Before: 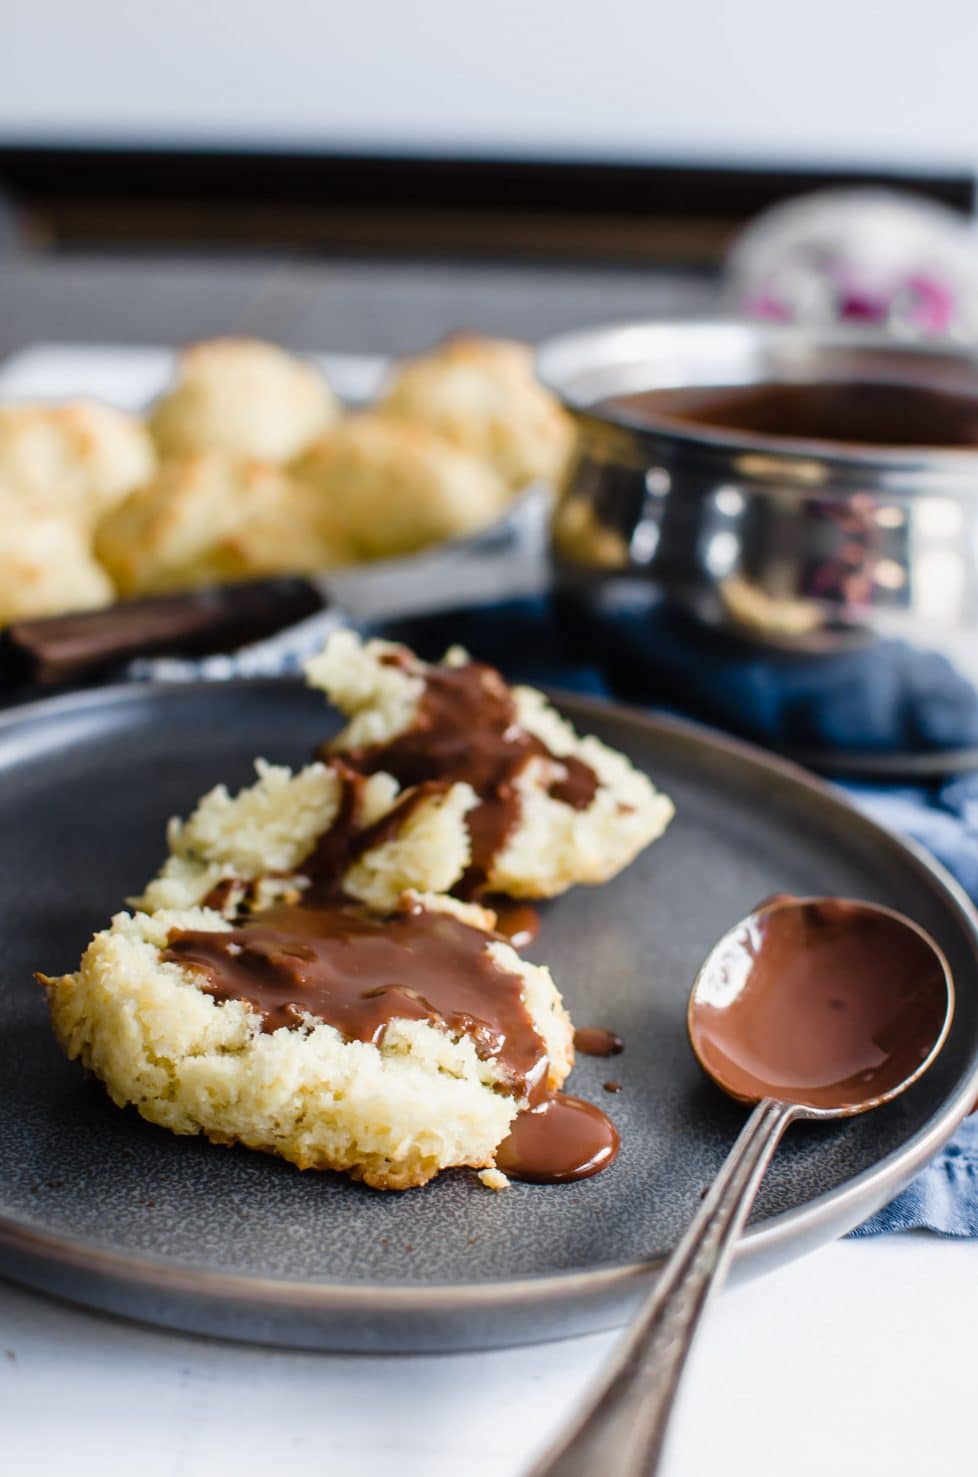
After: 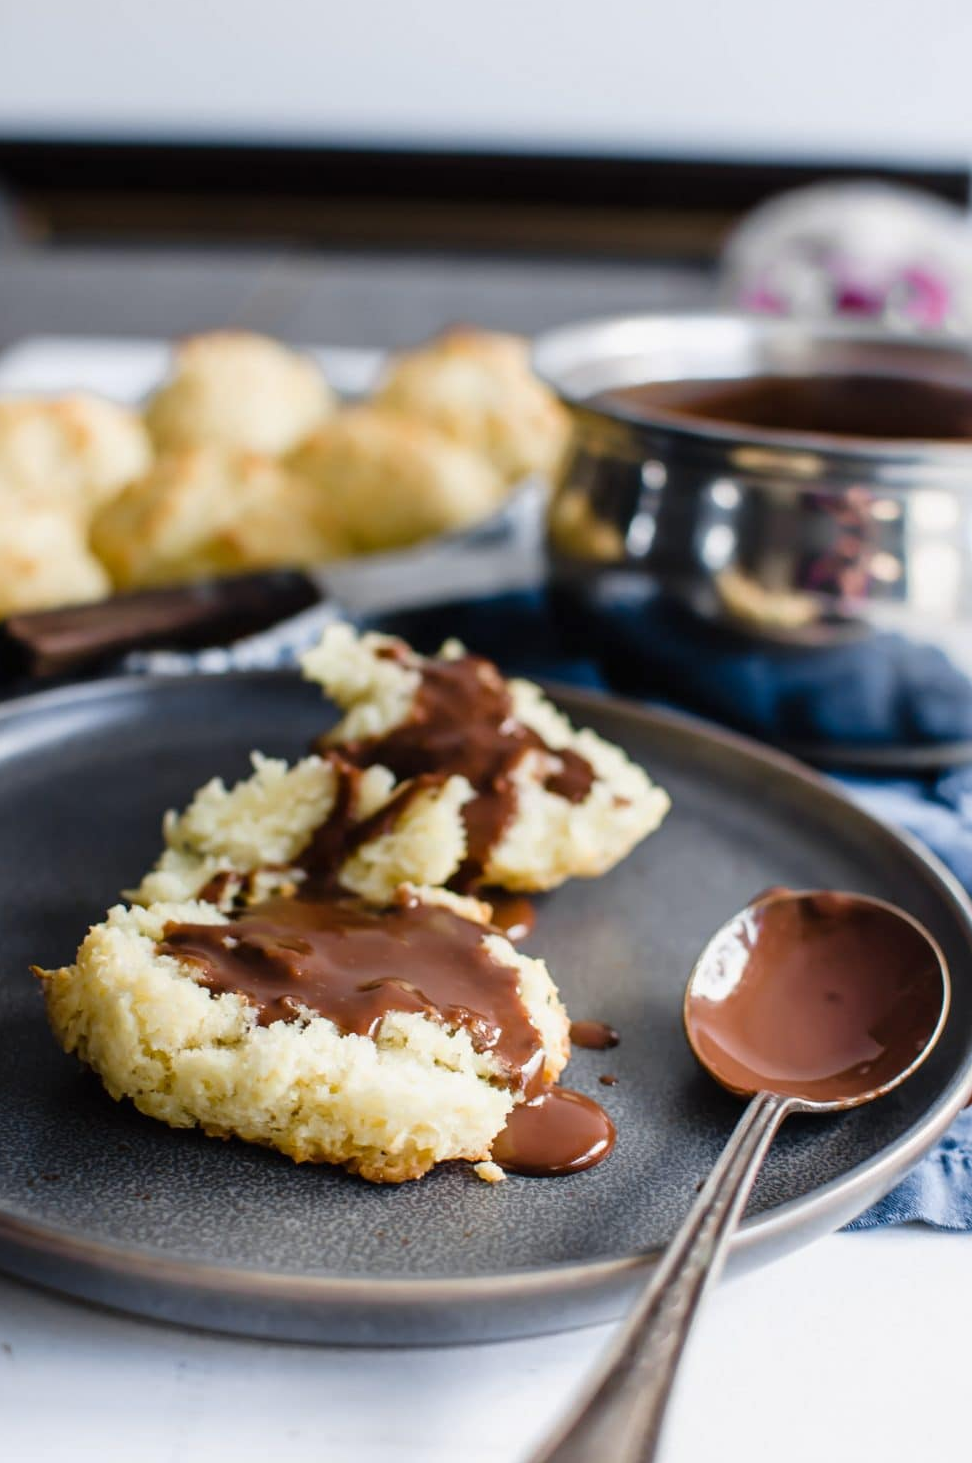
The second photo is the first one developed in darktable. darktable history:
crop: left 0.413%, top 0.516%, right 0.185%, bottom 0.402%
